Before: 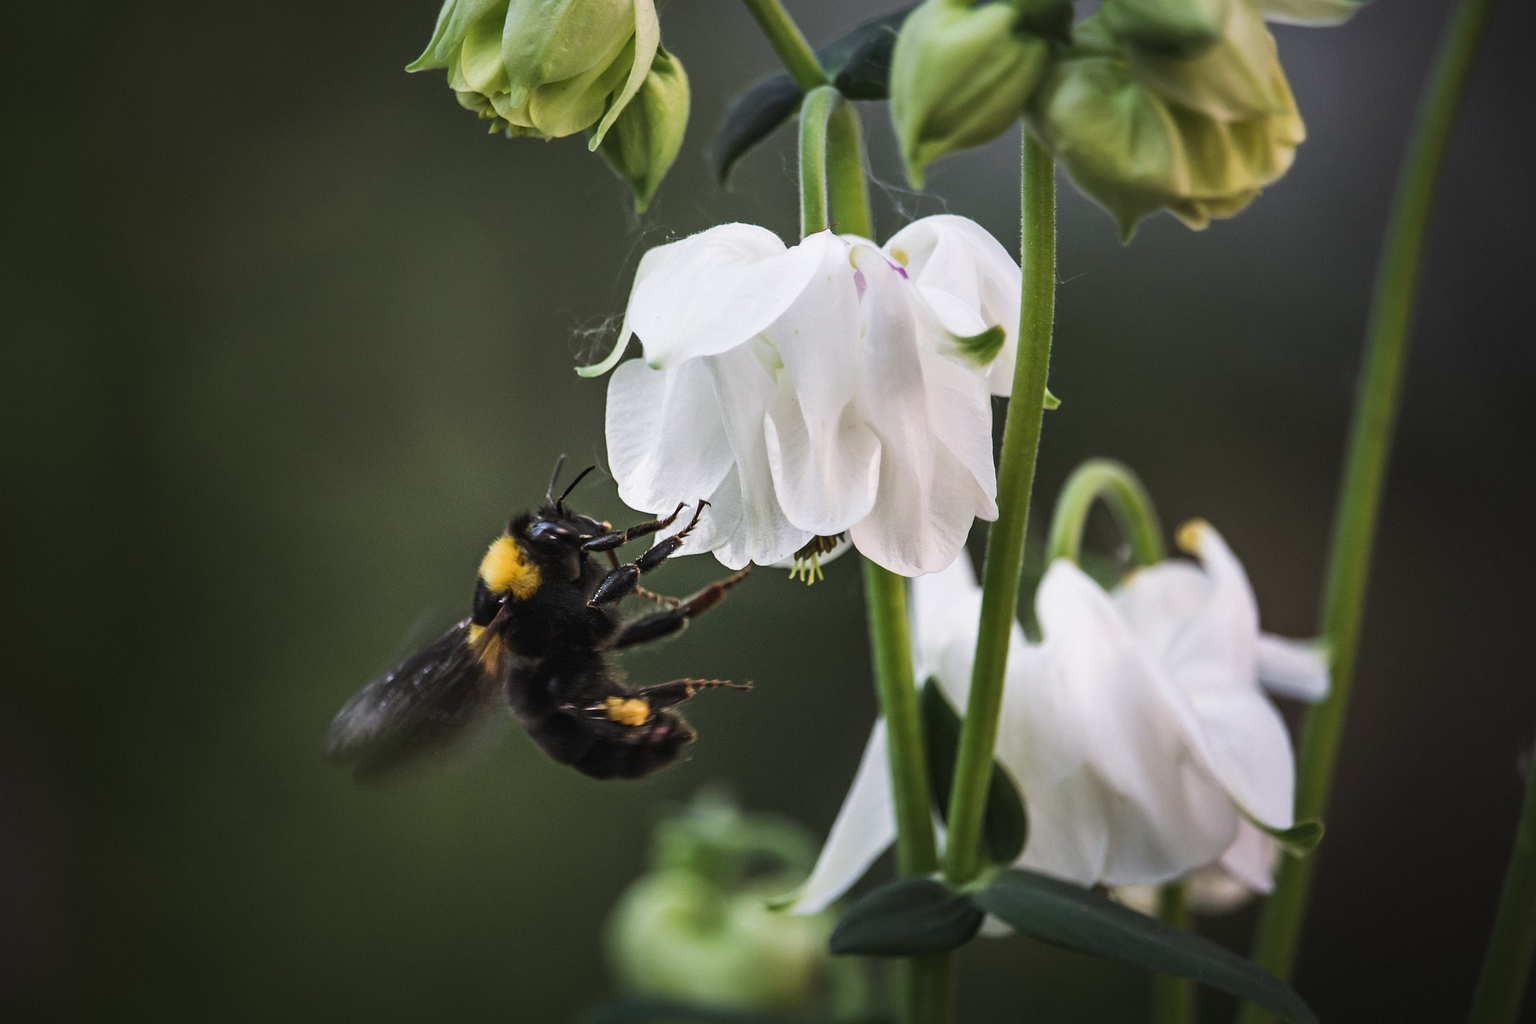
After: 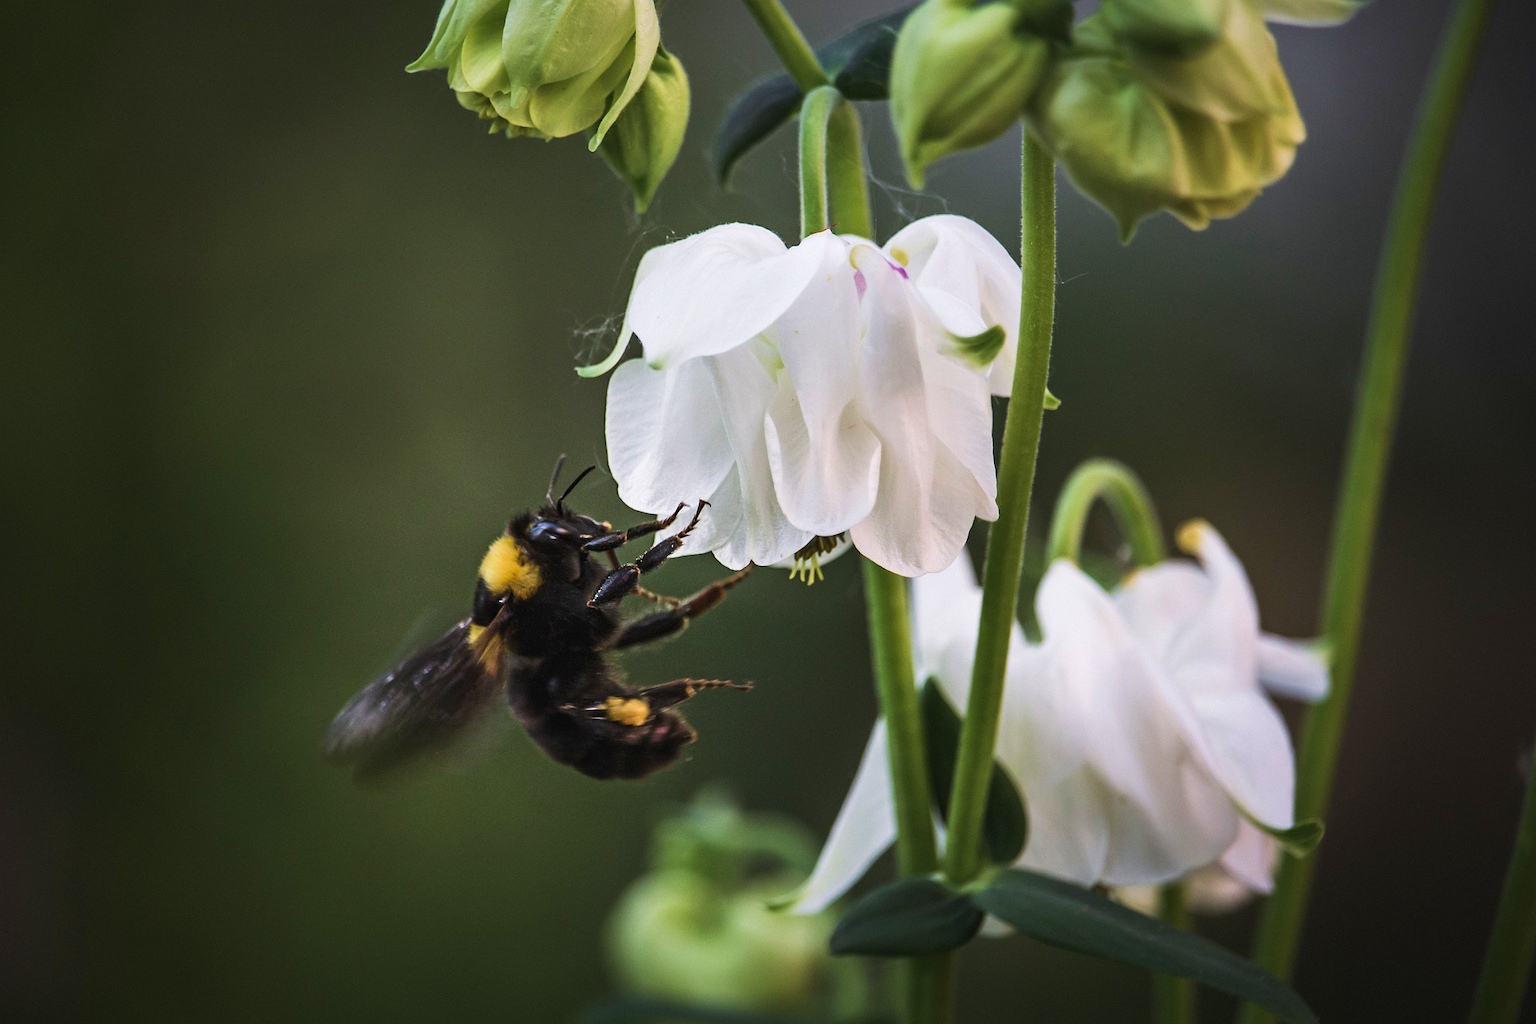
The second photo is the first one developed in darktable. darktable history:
velvia: strength 36.09%
